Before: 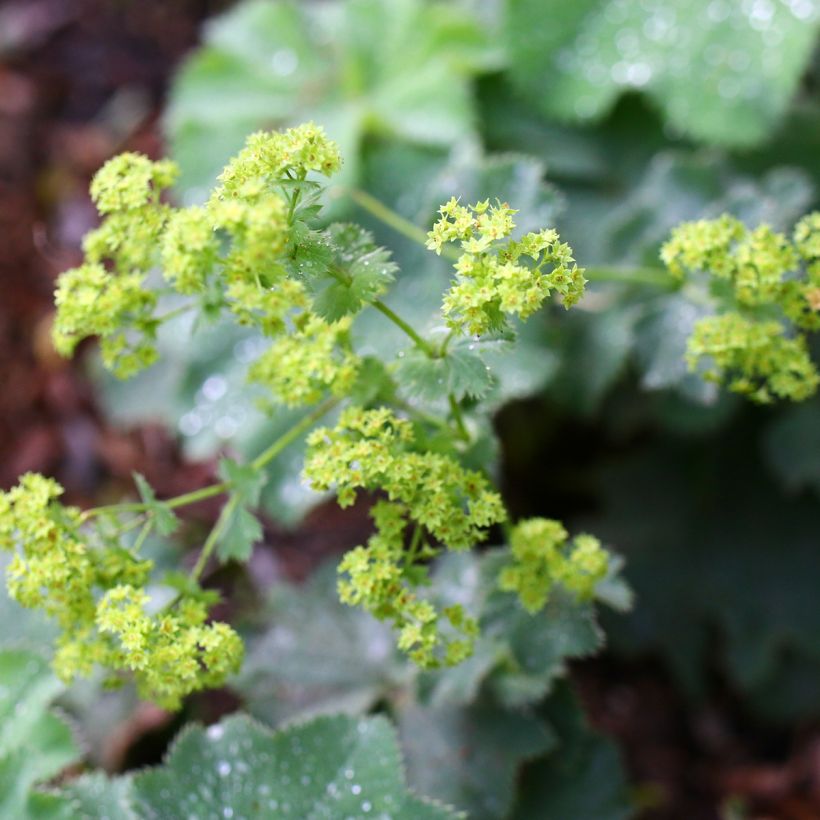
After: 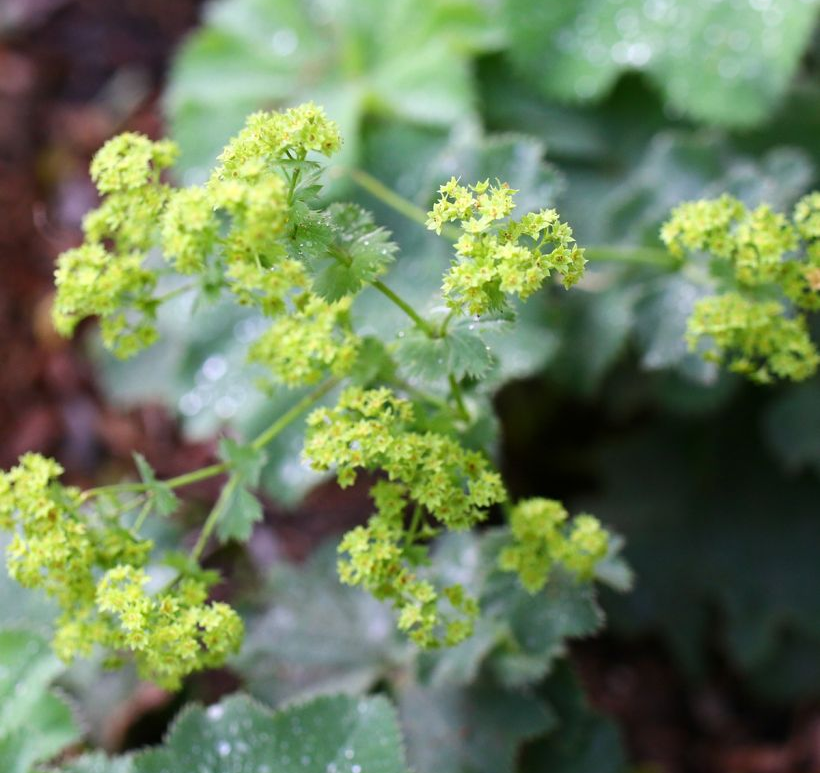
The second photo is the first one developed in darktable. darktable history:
crop and rotate: top 2.44%, bottom 3.213%
